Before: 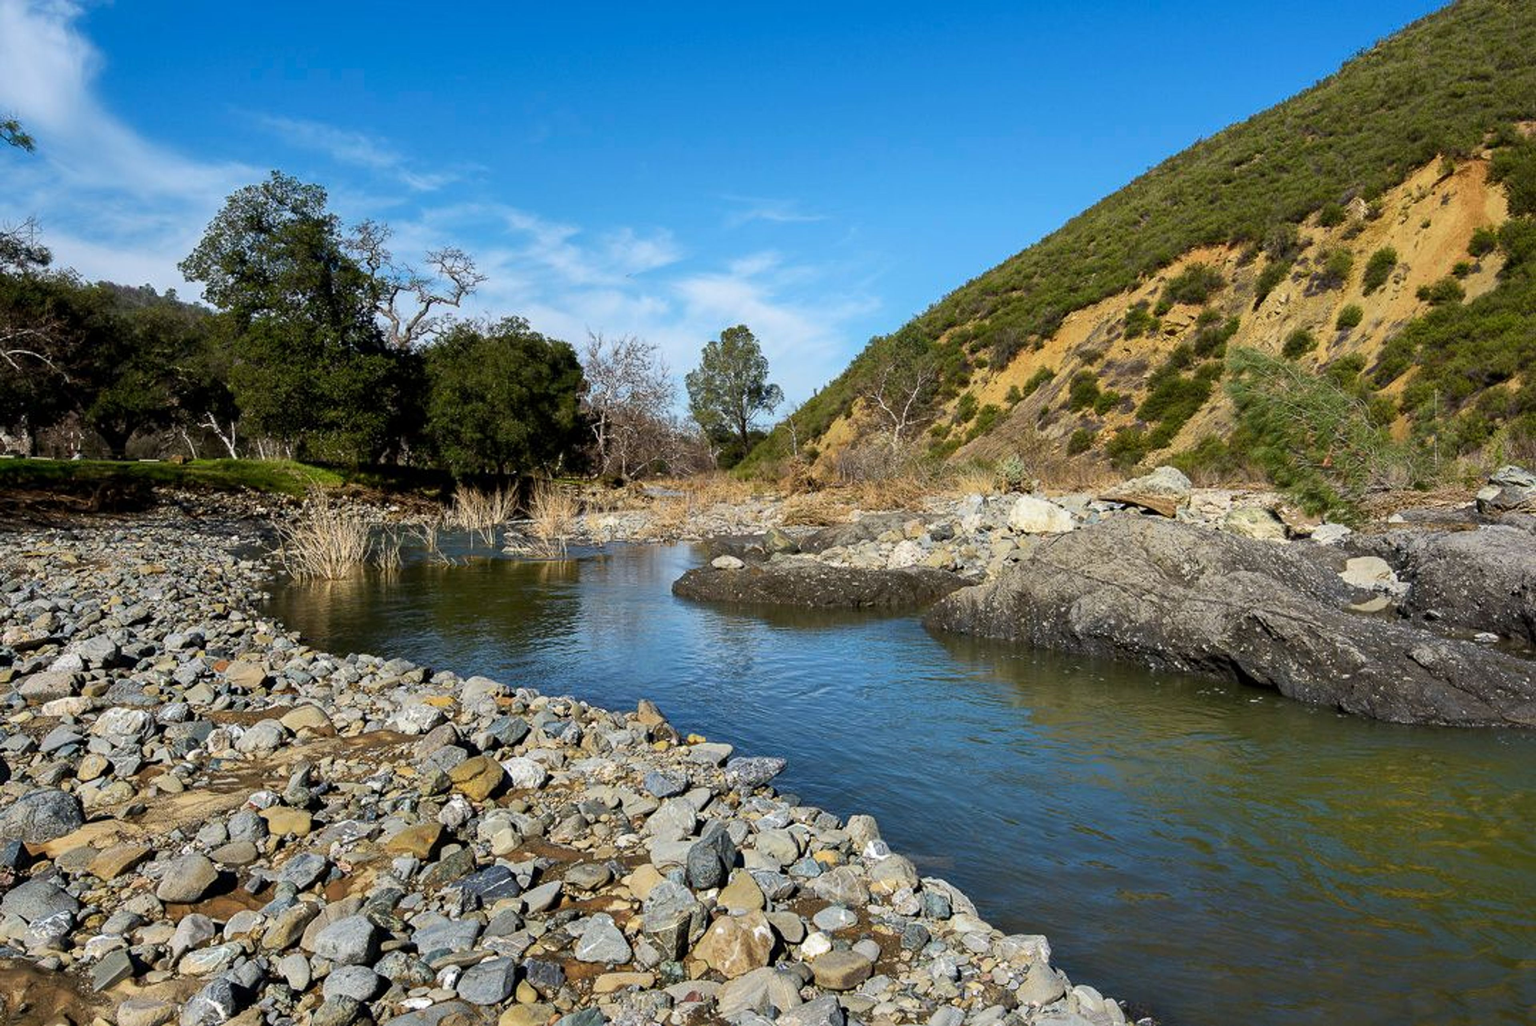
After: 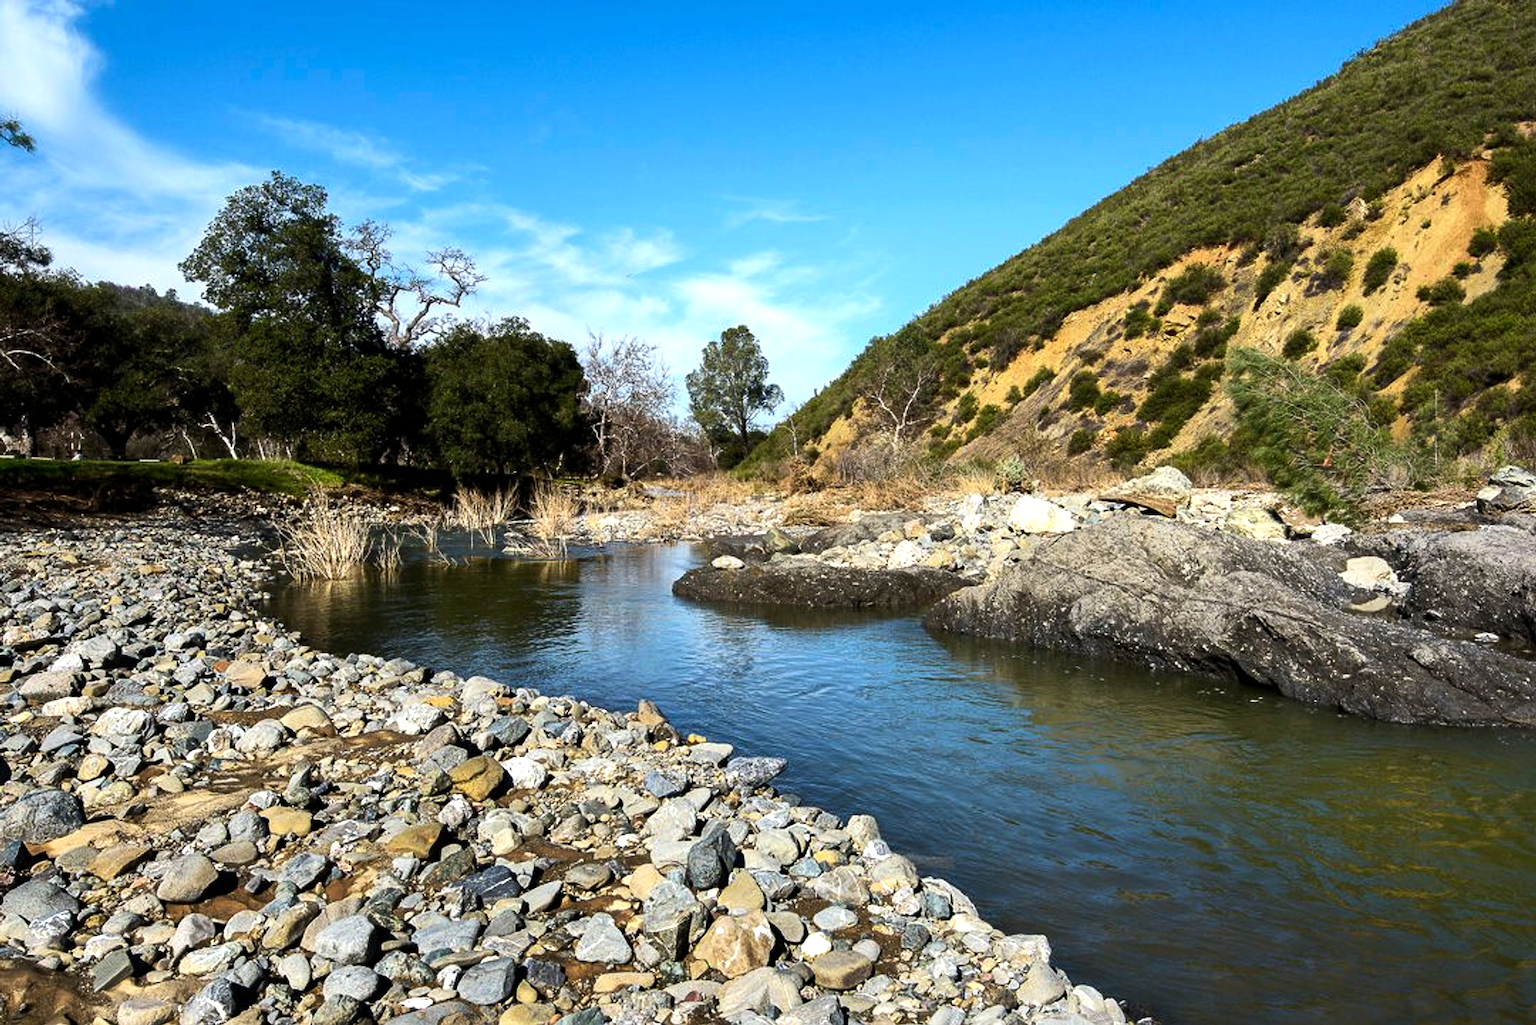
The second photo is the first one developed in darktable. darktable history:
tone equalizer: -8 EV -0.713 EV, -7 EV -0.691 EV, -6 EV -0.569 EV, -5 EV -0.416 EV, -3 EV 0.37 EV, -2 EV 0.6 EV, -1 EV 0.684 EV, +0 EV 0.755 EV, edges refinement/feathering 500, mask exposure compensation -1.57 EV, preserve details no
